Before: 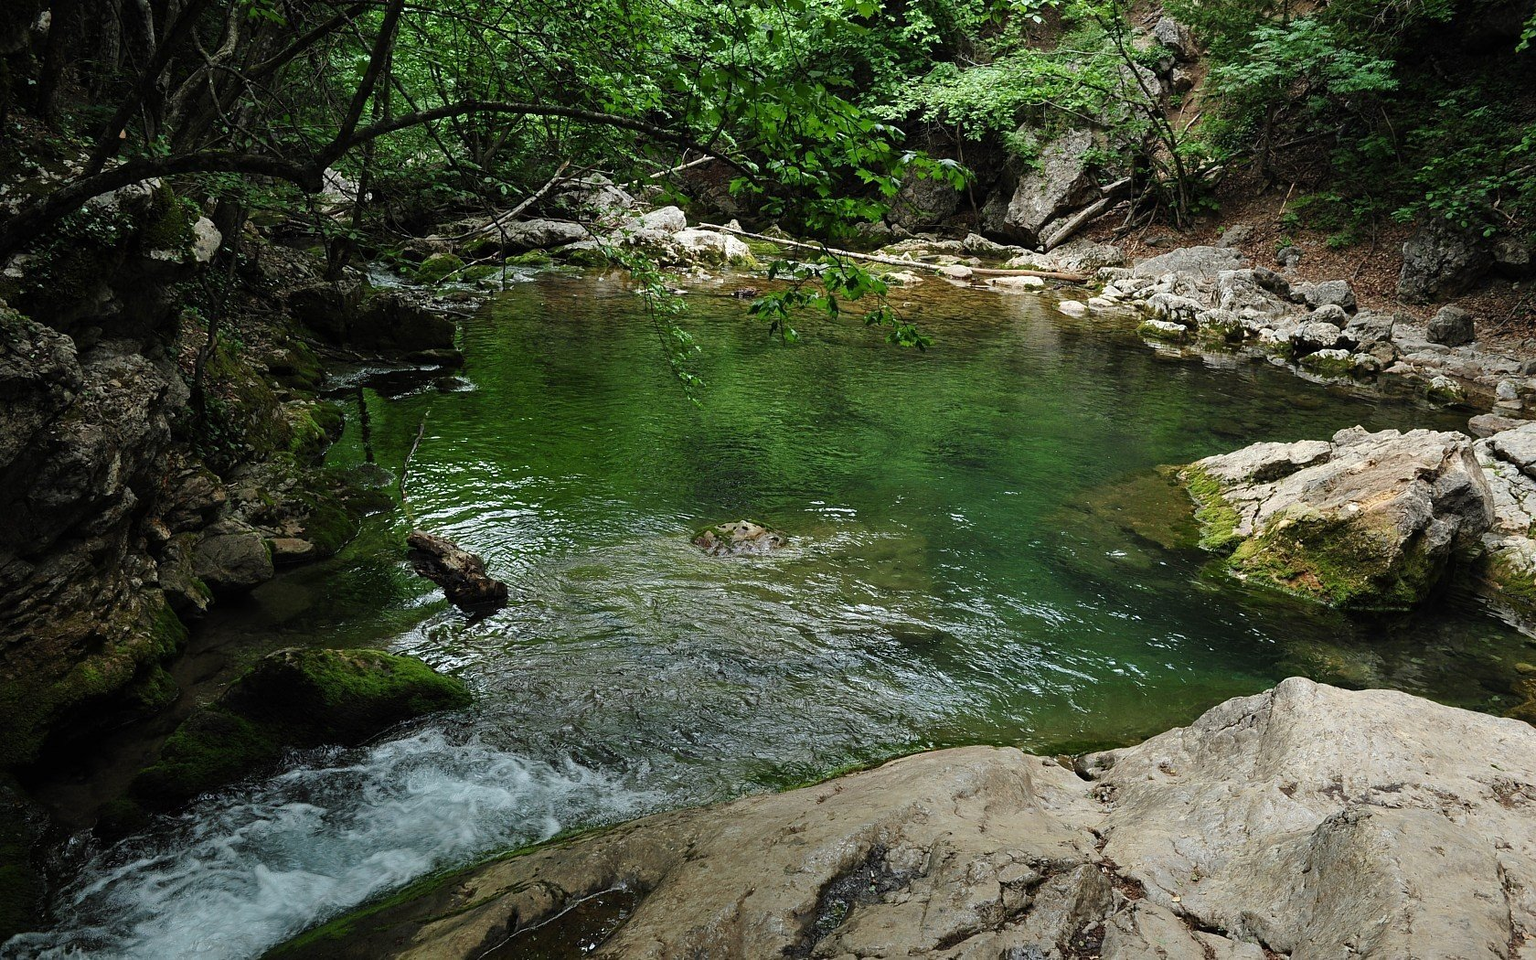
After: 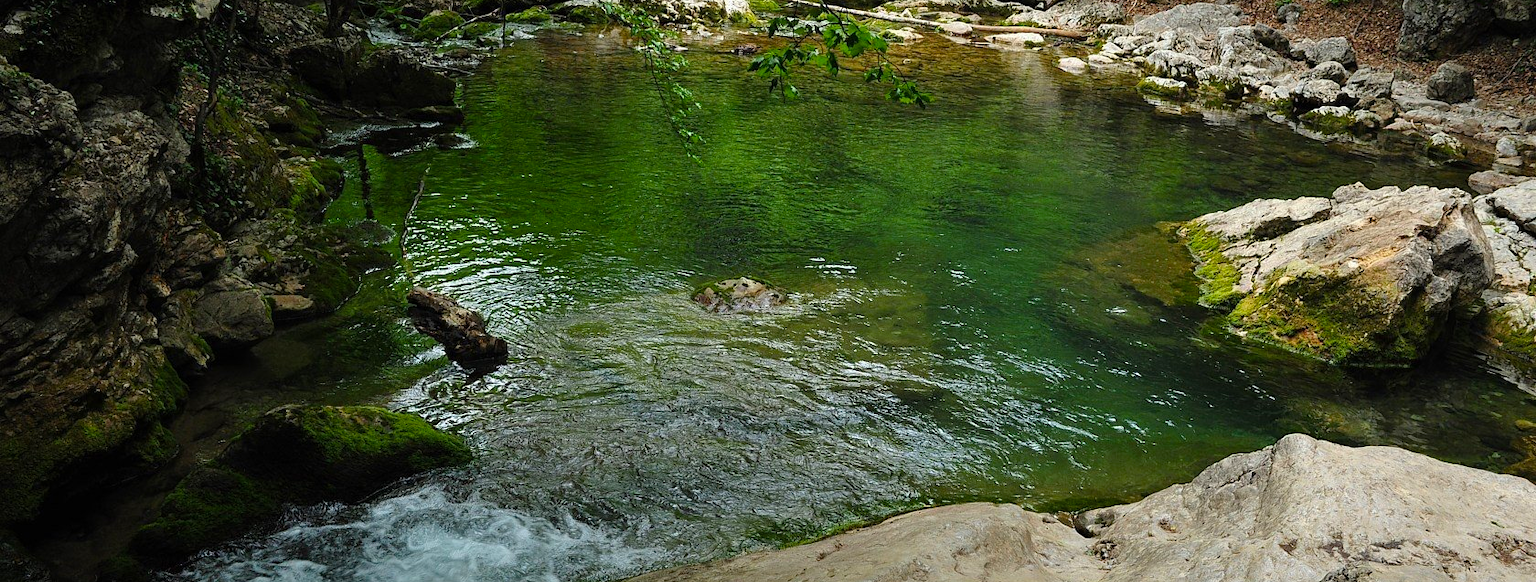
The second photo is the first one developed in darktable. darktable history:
color balance rgb: perceptual saturation grading › global saturation 30%, global vibrance 10%
contrast brightness saturation: saturation -0.04
crop and rotate: top 25.357%, bottom 13.942%
